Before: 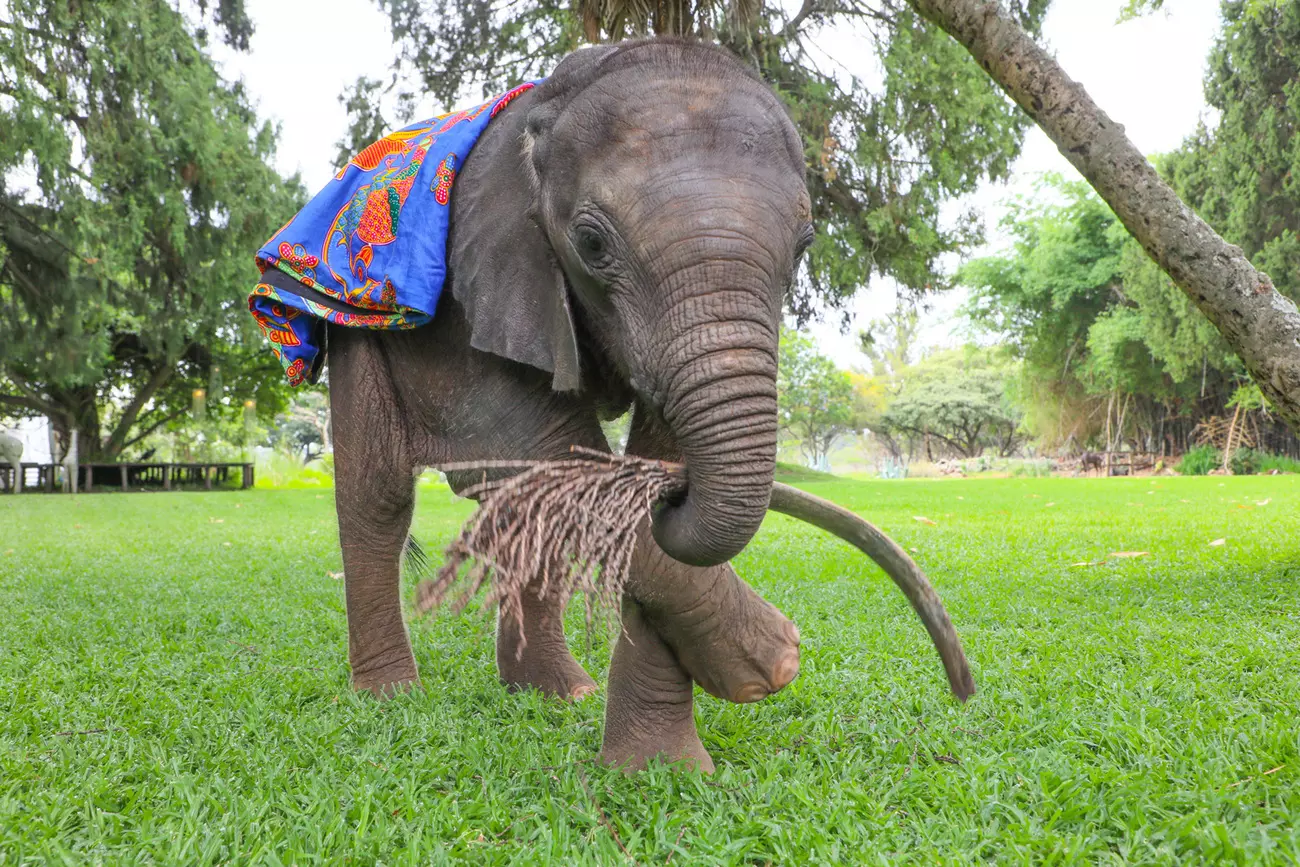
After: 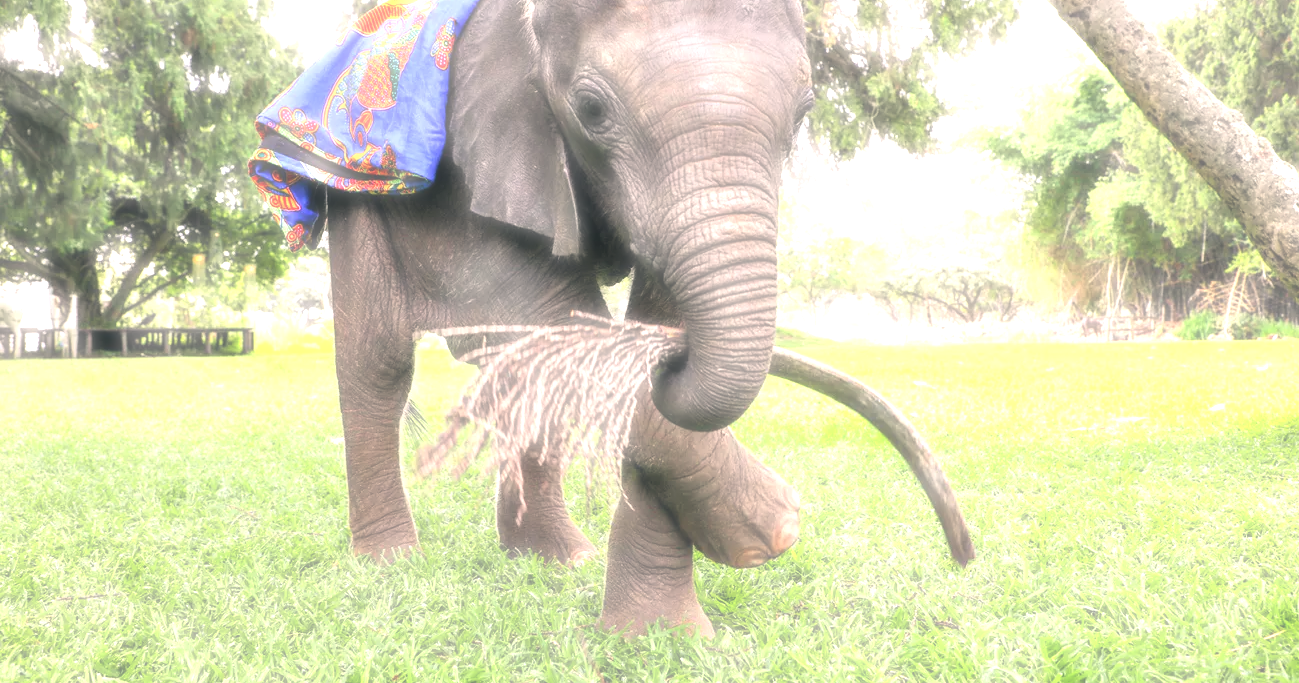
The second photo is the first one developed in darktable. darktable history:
color correction: highlights a* 5.48, highlights b* 5.33, shadows a* -4.49, shadows b* -5
haze removal: strength -0.896, distance 0.225, adaptive false
exposure: exposure 0.948 EV, compensate highlight preservation false
crop and rotate: top 15.74%, bottom 5.436%
